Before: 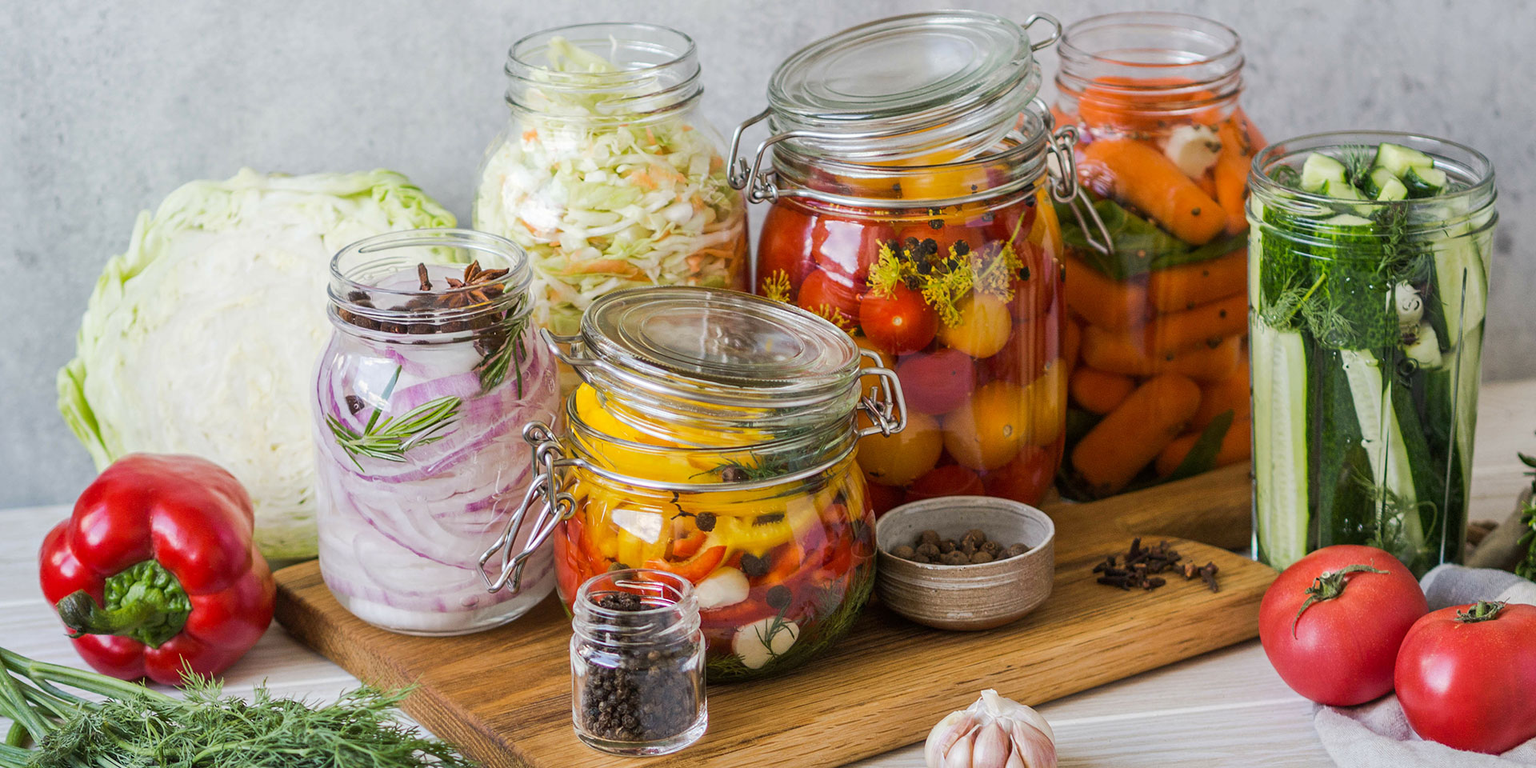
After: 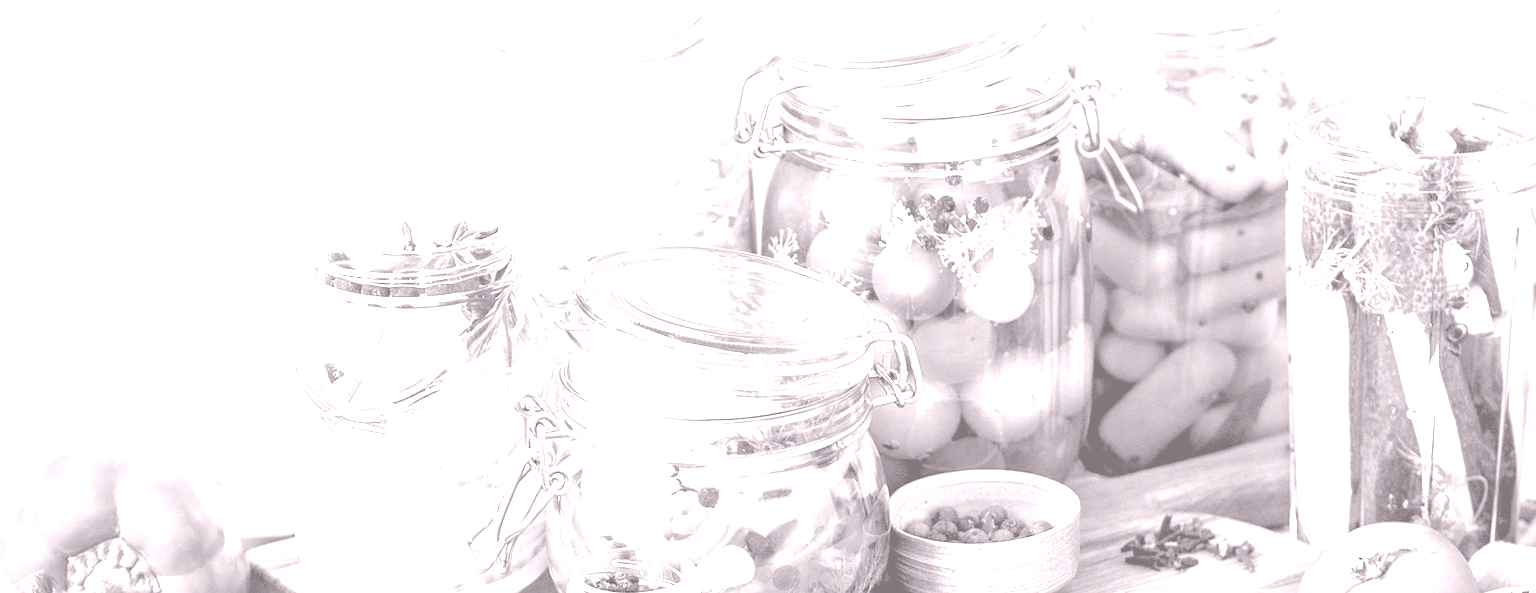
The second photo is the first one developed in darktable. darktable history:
exposure: black level correction 0, exposure 0.7 EV, compensate exposure bias true, compensate highlight preservation false
rgb levels: levels [[0.01, 0.419, 0.839], [0, 0.5, 1], [0, 0.5, 1]]
crop: left 2.737%, top 7.287%, right 3.421%, bottom 20.179%
colorize: hue 25.2°, saturation 83%, source mix 82%, lightness 79%, version 1
